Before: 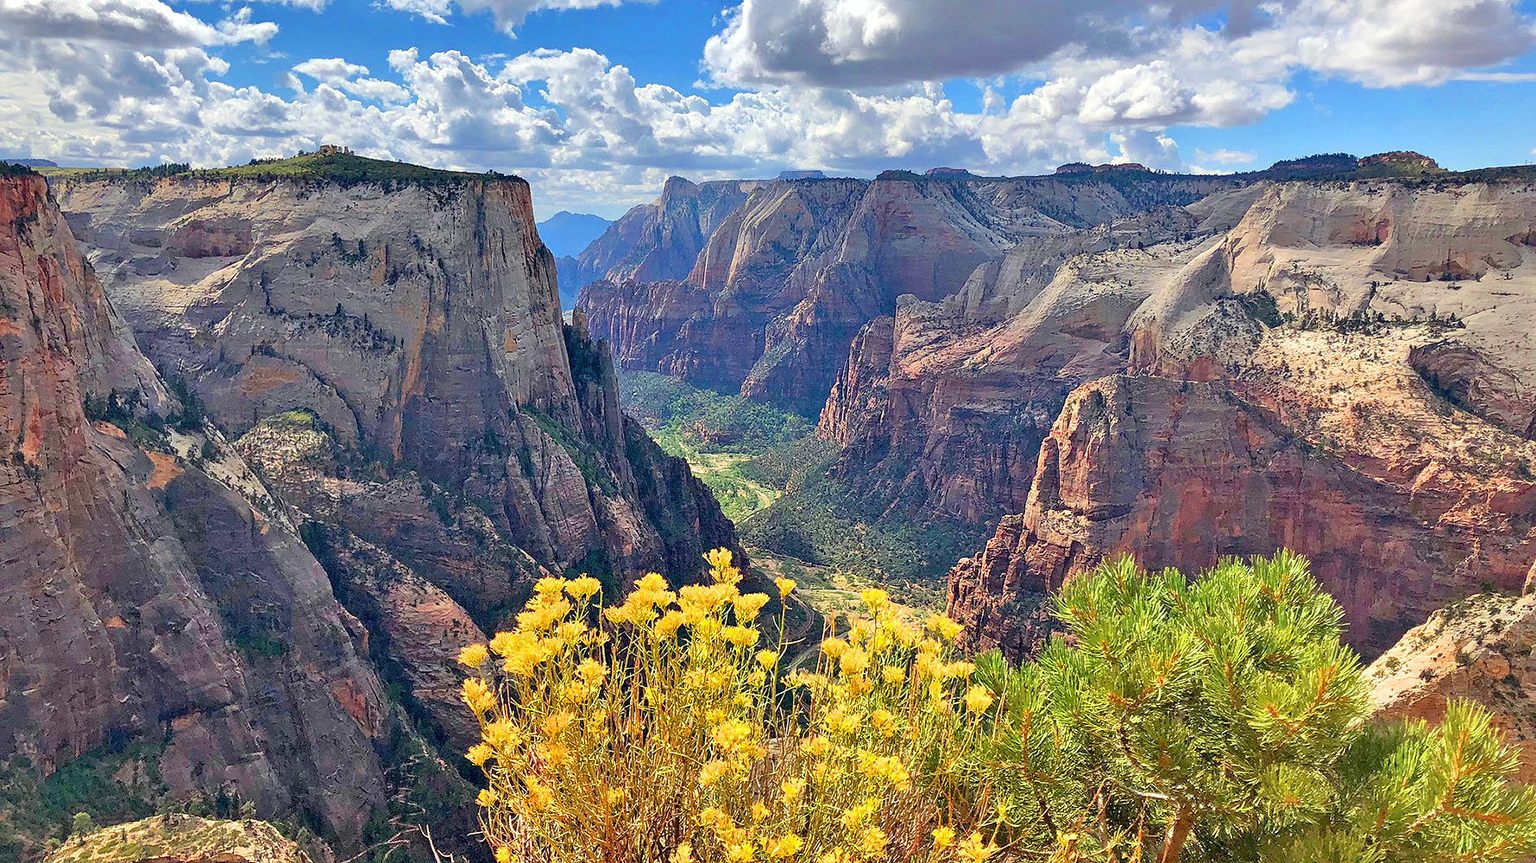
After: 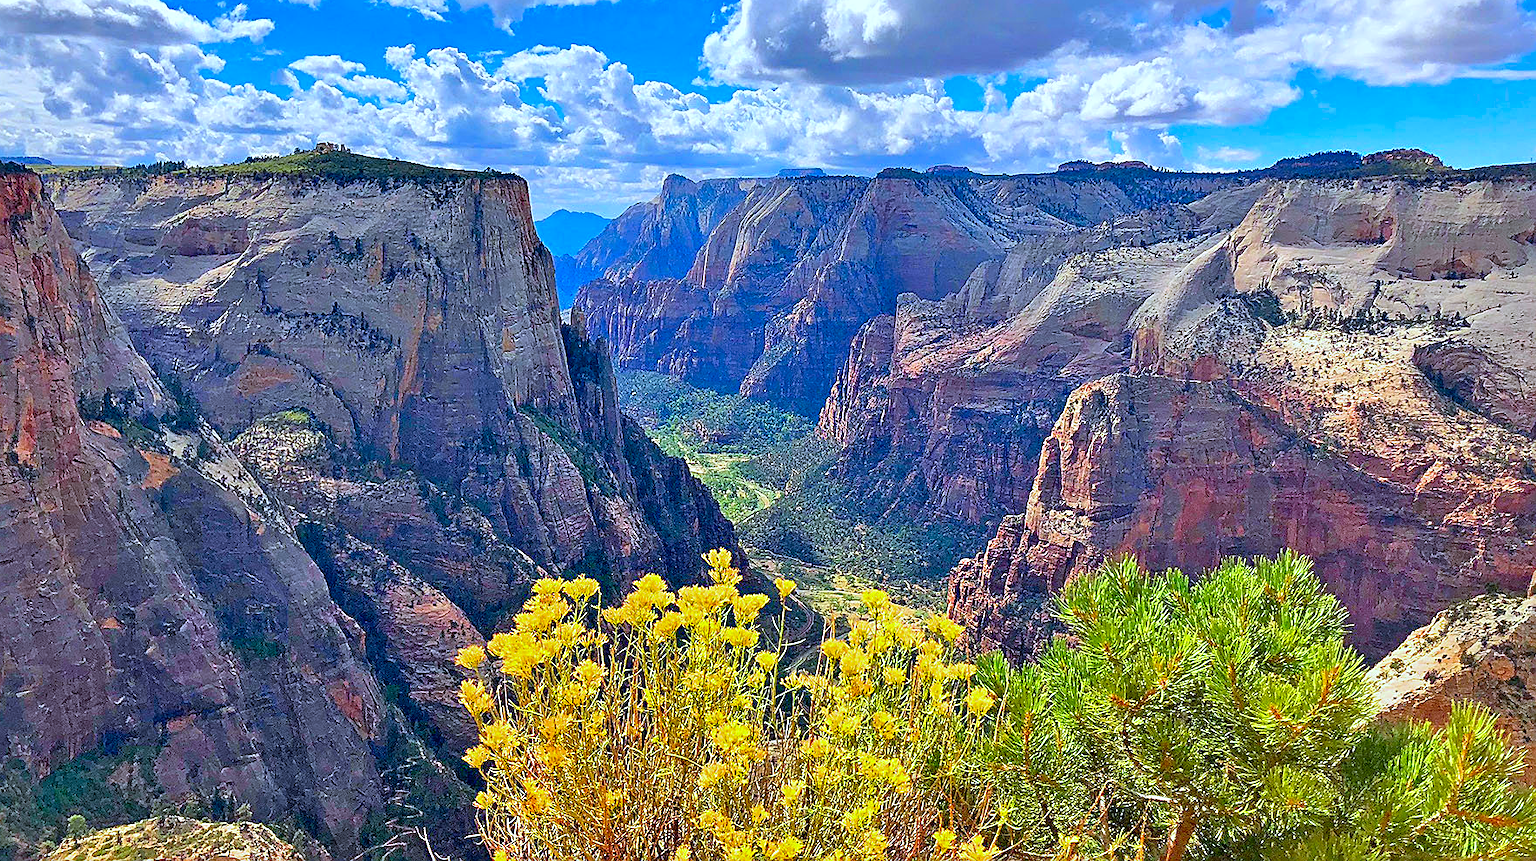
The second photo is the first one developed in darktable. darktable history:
crop: left 0.434%, top 0.485%, right 0.244%, bottom 0.386%
sharpen: on, module defaults
contrast brightness saturation: brightness -0.02, saturation 0.35
white balance: red 0.926, green 1.003, blue 1.133
